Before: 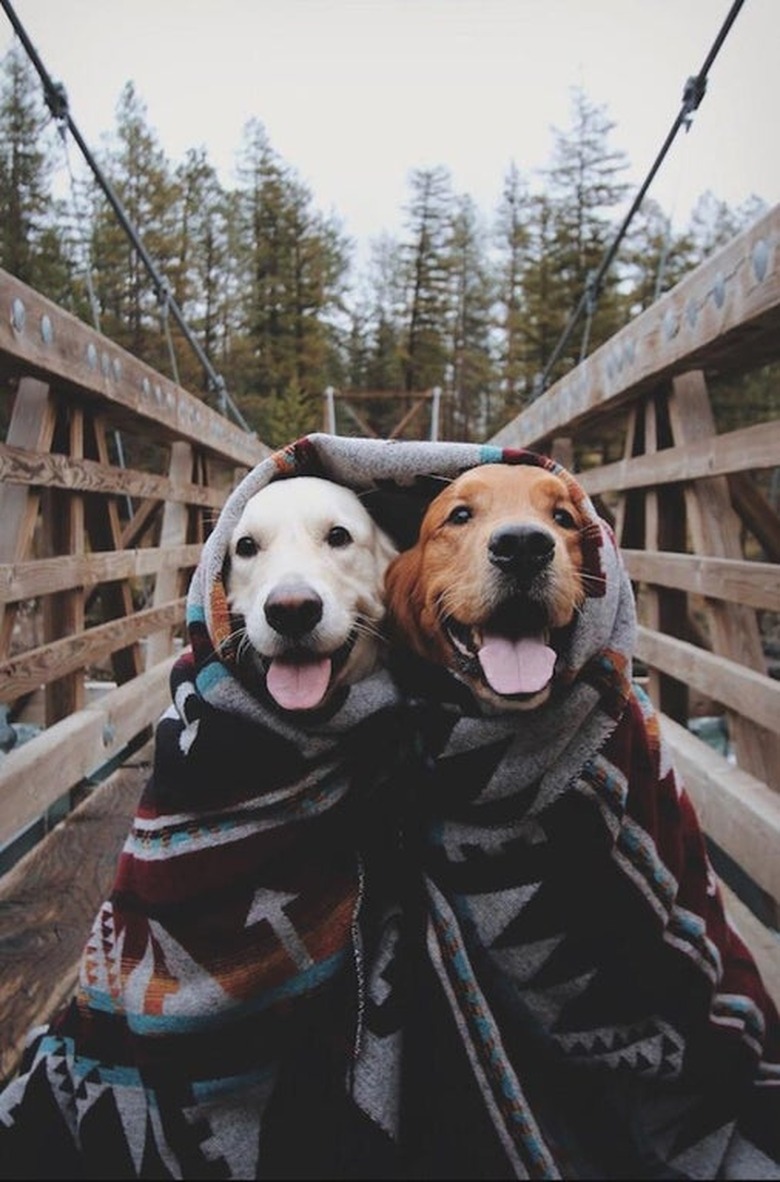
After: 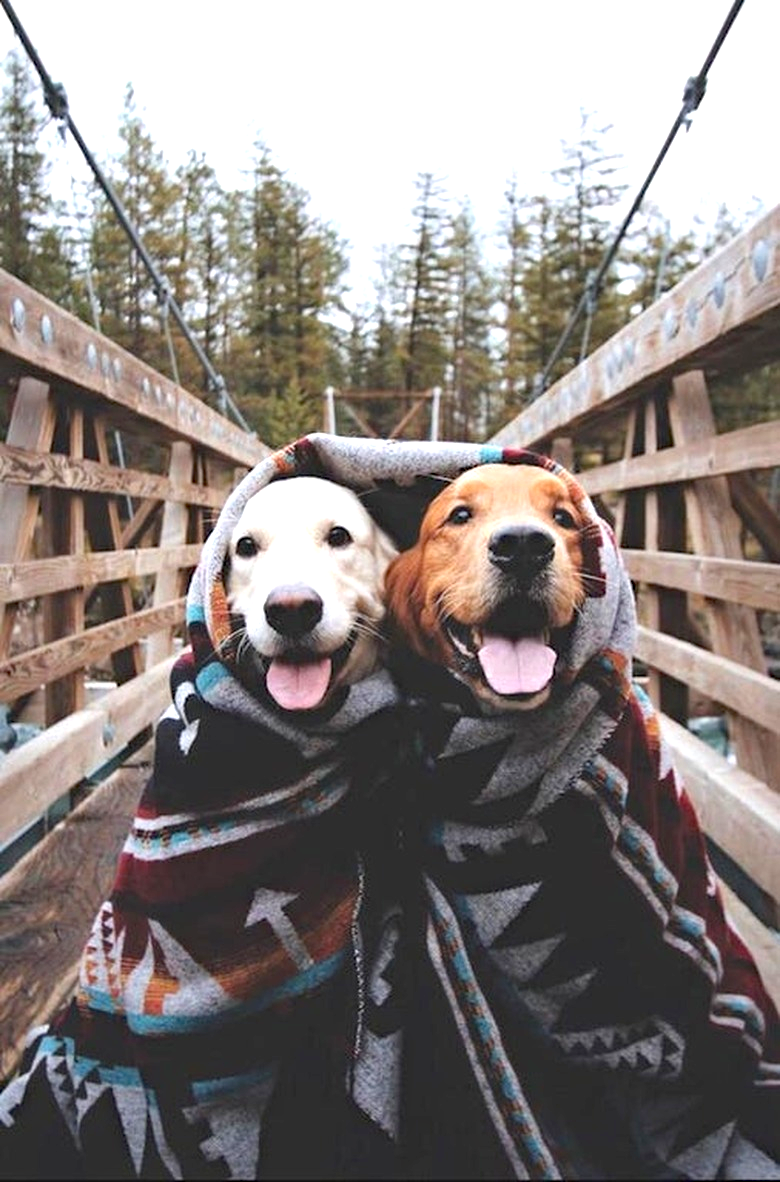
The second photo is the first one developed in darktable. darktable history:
exposure: black level correction 0, exposure 1.001 EV, compensate highlight preservation false
haze removal: compatibility mode true, adaptive false
